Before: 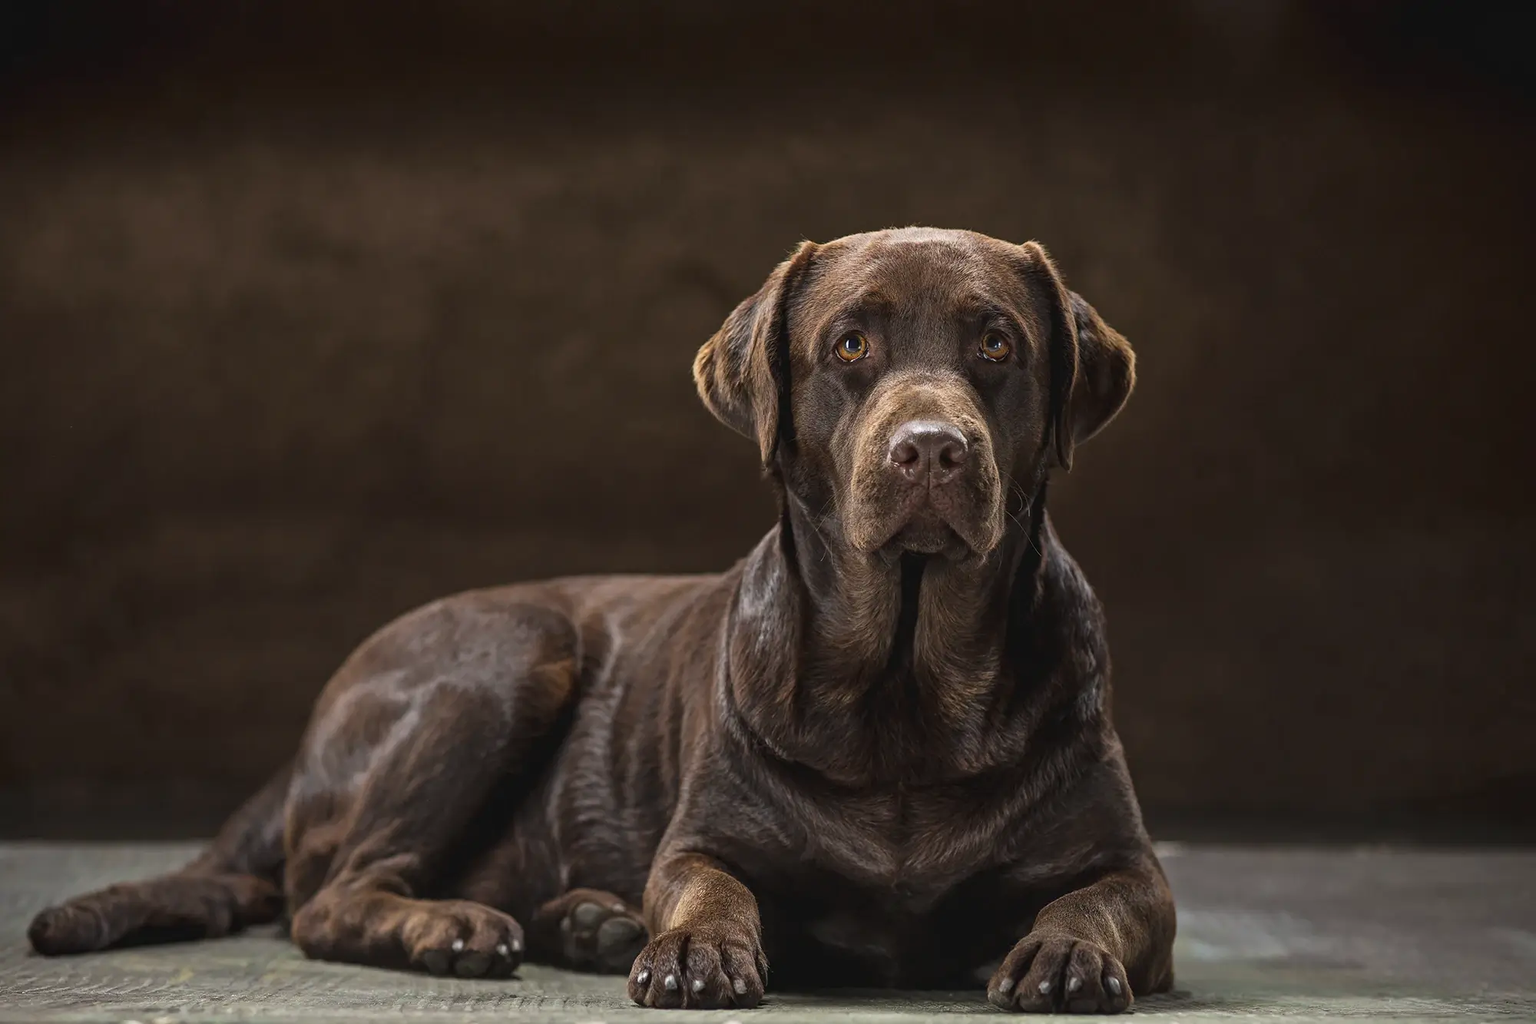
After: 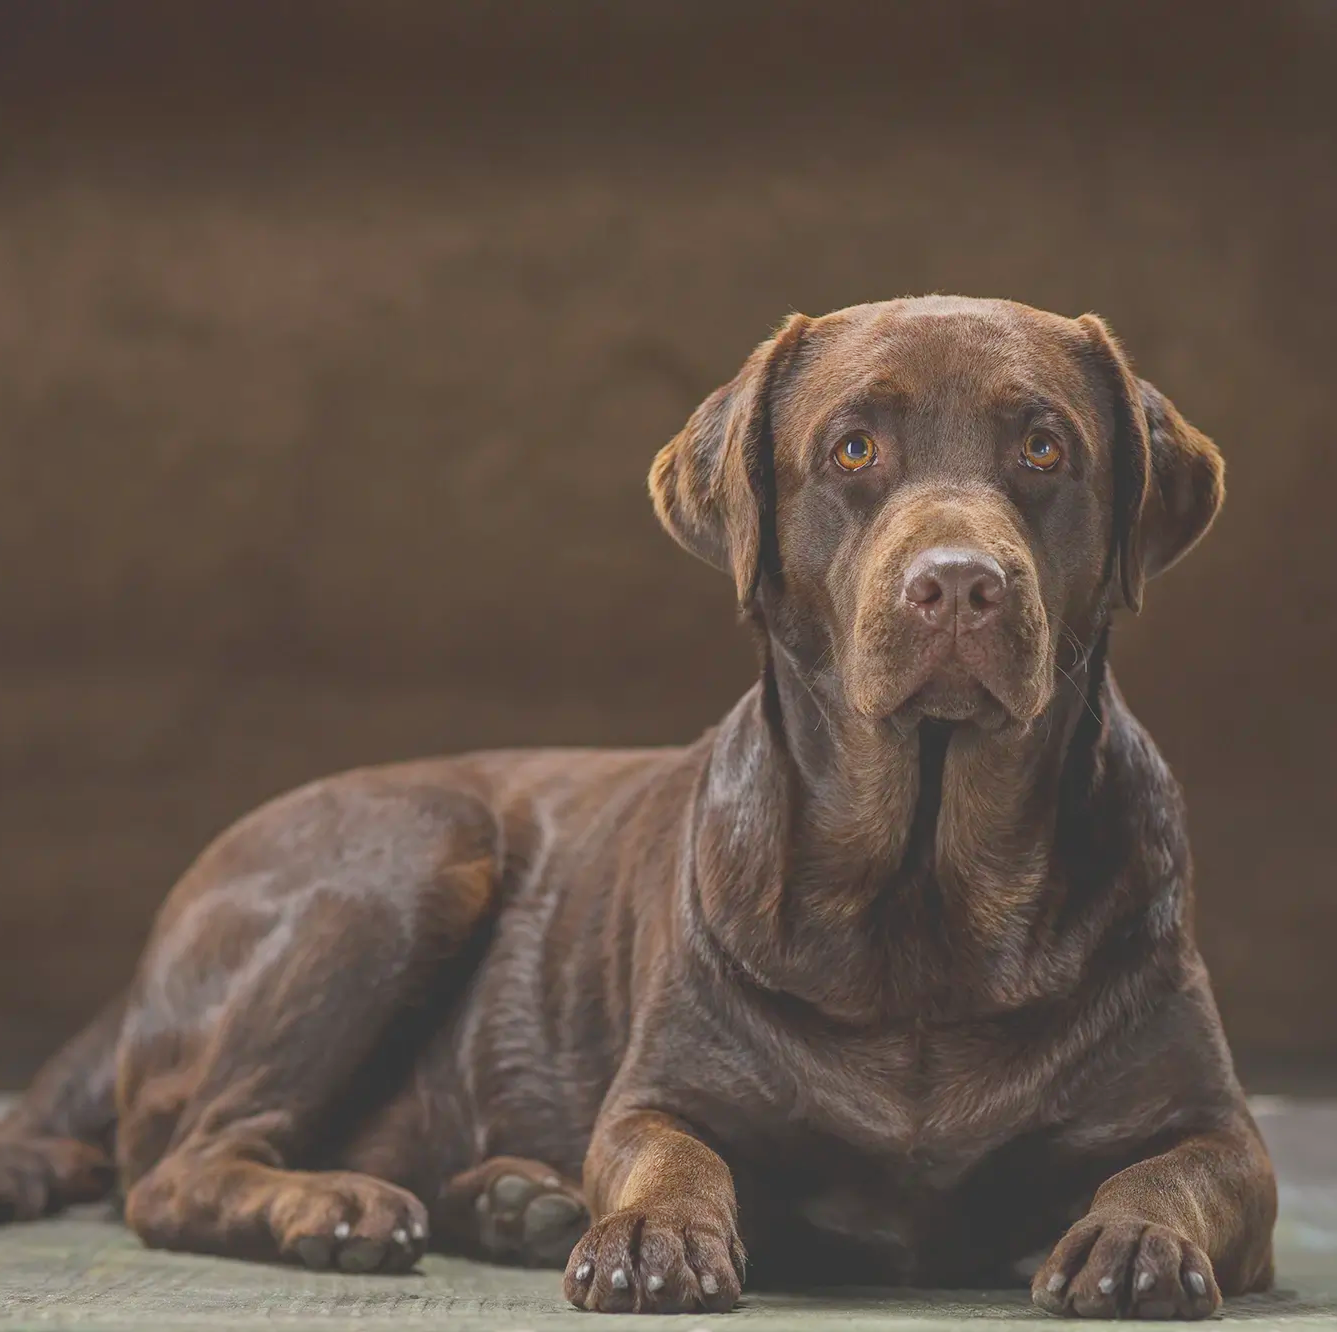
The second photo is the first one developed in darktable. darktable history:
tone curve: curves: ch0 [(0, 0) (0.087, 0.054) (0.281, 0.245) (0.532, 0.514) (0.835, 0.818) (0.994, 0.955)]; ch1 [(0, 0) (0.27, 0.195) (0.406, 0.435) (0.452, 0.474) (0.495, 0.5) (0.514, 0.508) (0.537, 0.556) (0.654, 0.689) (1, 1)]; ch2 [(0, 0) (0.269, 0.299) (0.459, 0.441) (0.498, 0.499) (0.523, 0.52) (0.551, 0.549) (0.633, 0.625) (0.659, 0.681) (0.718, 0.764) (1, 1)], color space Lab, linked channels, preserve colors none
crop and rotate: left 12.71%, right 20.409%
levels: levels [0, 0.43, 0.984]
contrast brightness saturation: contrast -0.284
